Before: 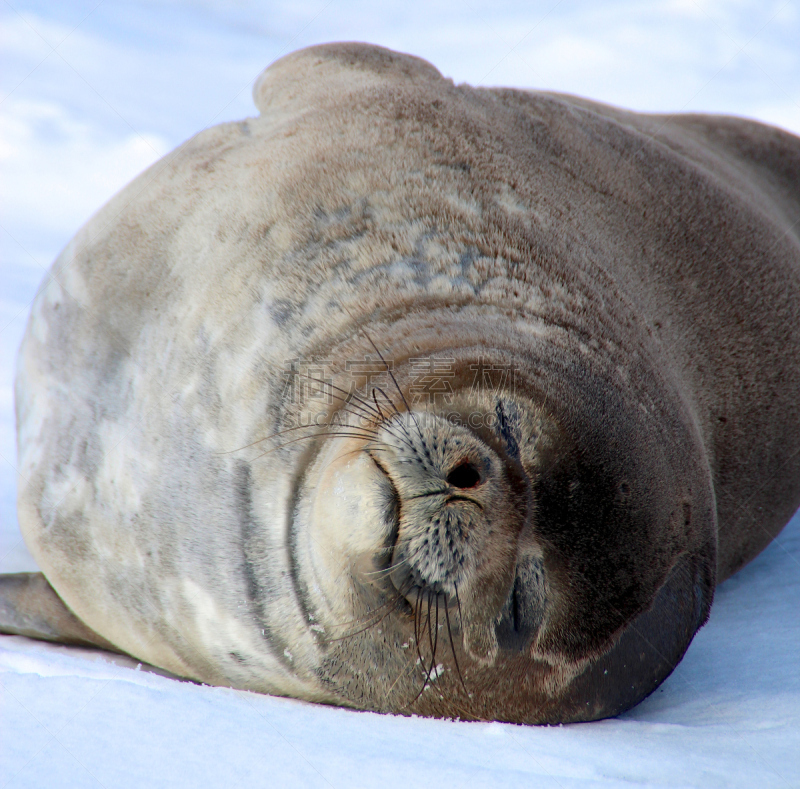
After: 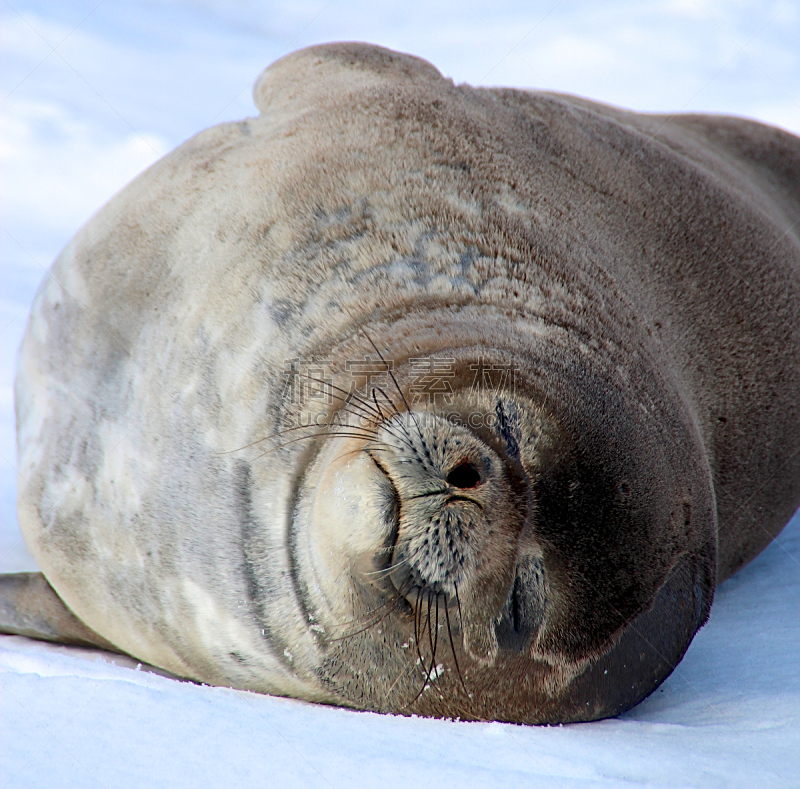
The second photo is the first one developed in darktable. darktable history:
sharpen: on, module defaults
base curve: curves: ch0 [(0, 0) (0.283, 0.295) (1, 1)]
exposure: compensate highlight preservation false
